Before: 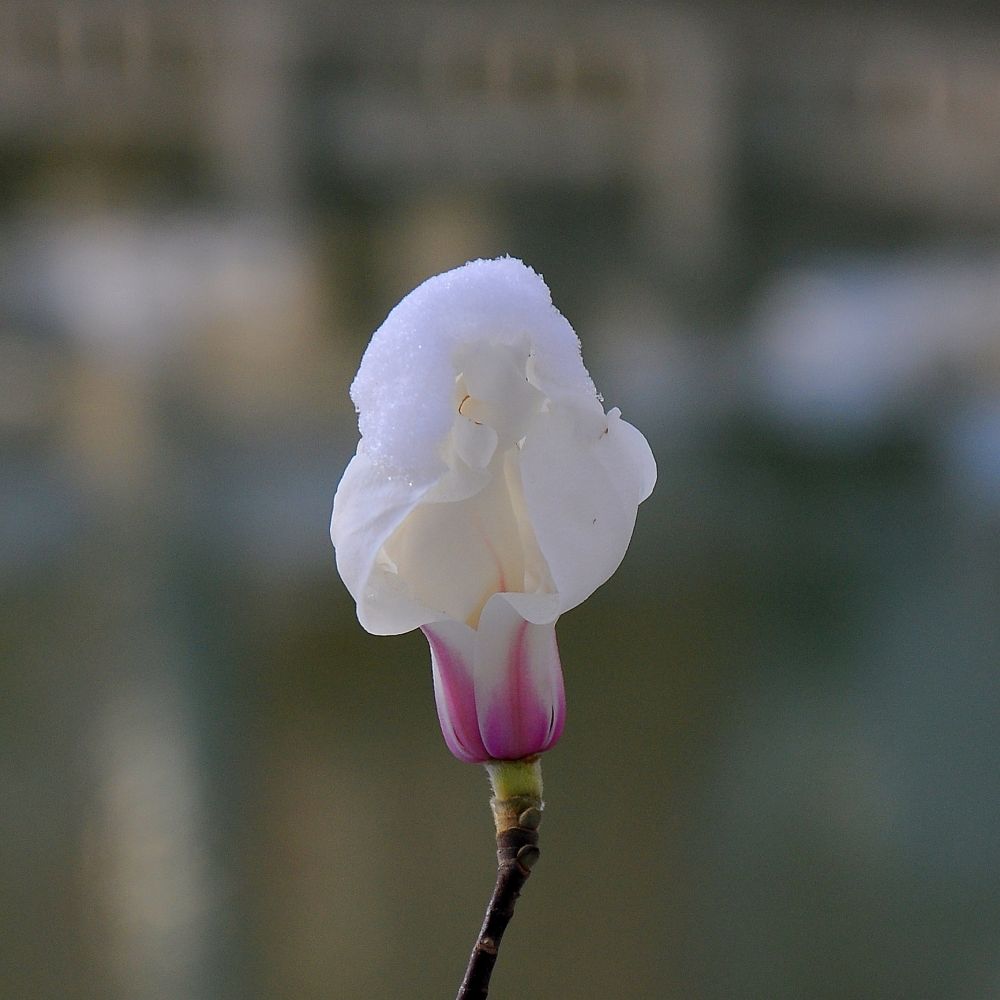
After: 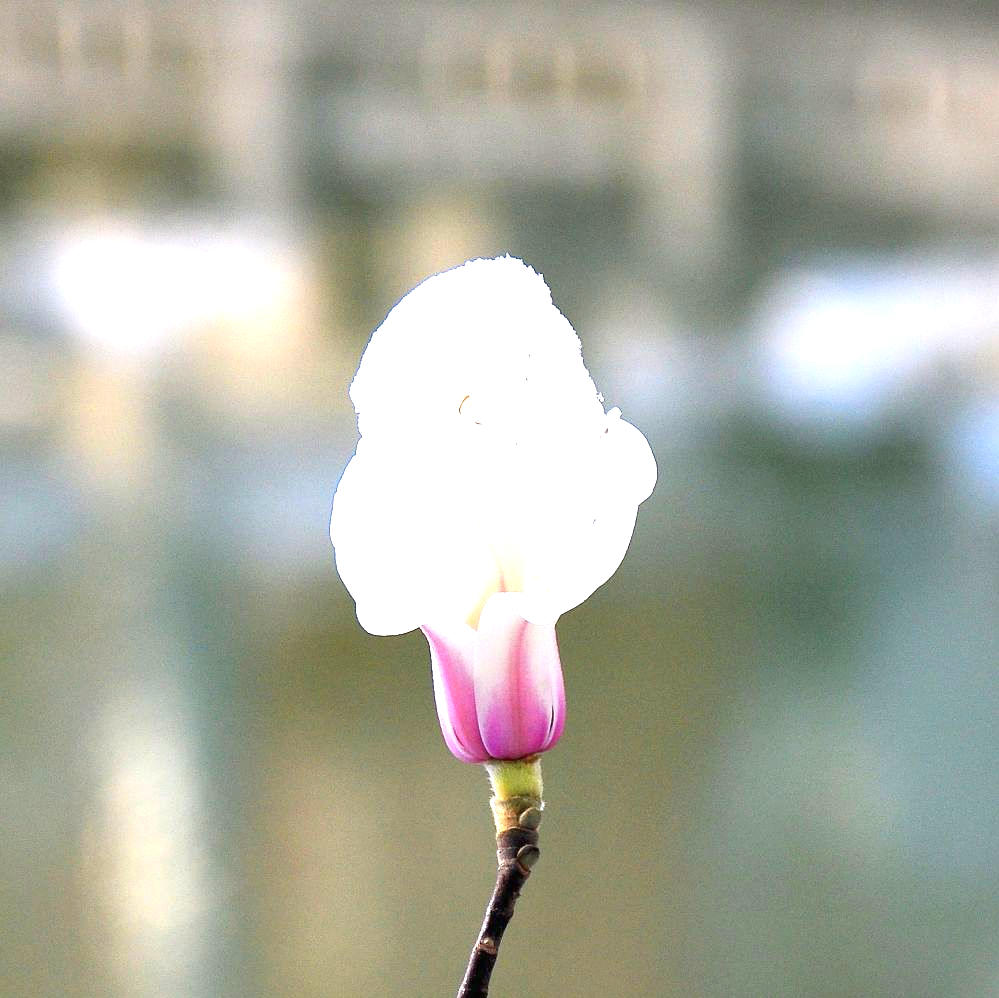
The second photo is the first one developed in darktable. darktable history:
crop: top 0.05%, bottom 0.098%
white balance: red 1, blue 1
exposure: black level correction 0, exposure 2.088 EV, compensate exposure bias true, compensate highlight preservation false
shadows and highlights: shadows 12, white point adjustment 1.2, highlights -0.36, soften with gaussian
